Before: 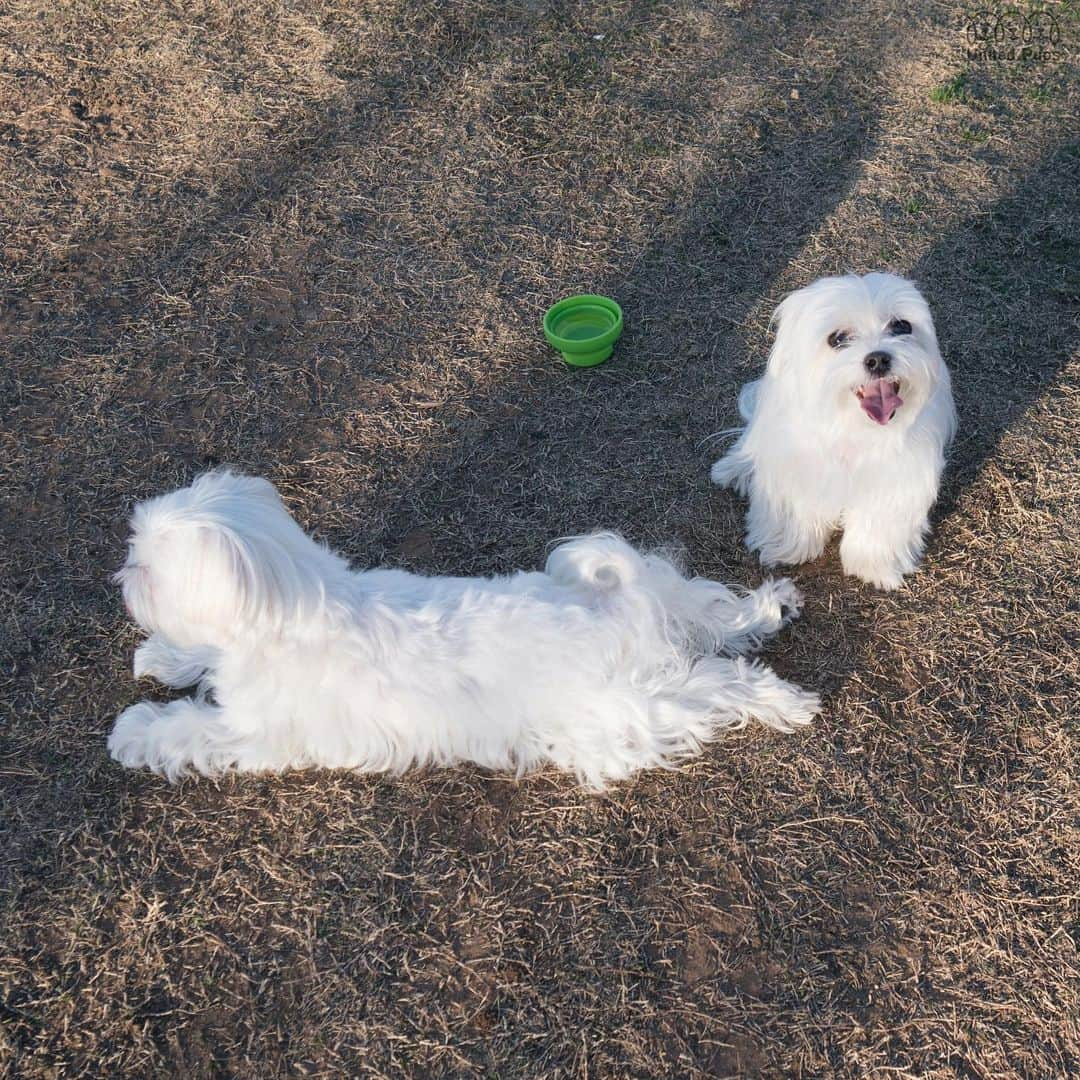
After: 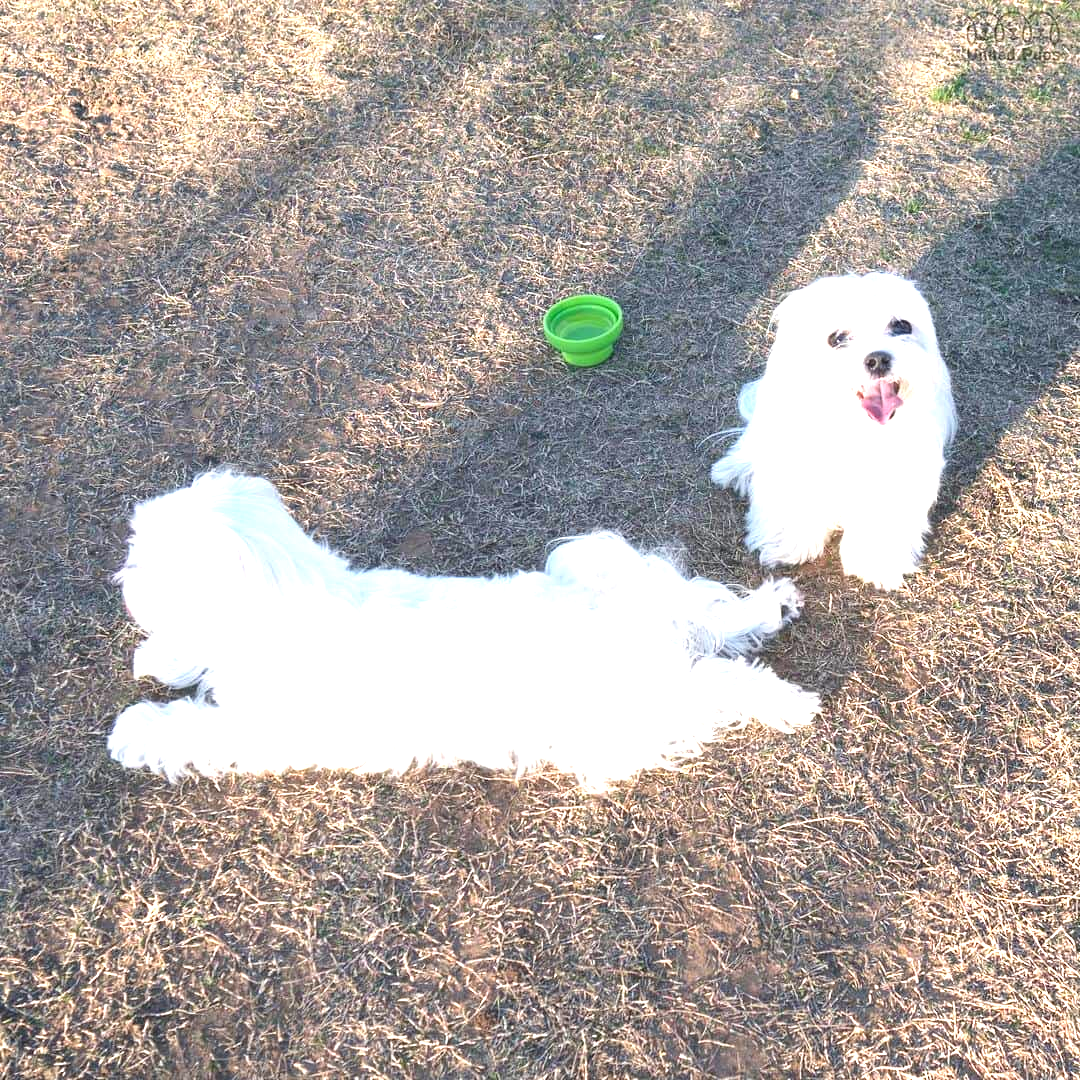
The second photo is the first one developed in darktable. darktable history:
exposure: black level correction 0, exposure 1.739 EV, compensate exposure bias true, compensate highlight preservation false
contrast brightness saturation: contrast -0.115
